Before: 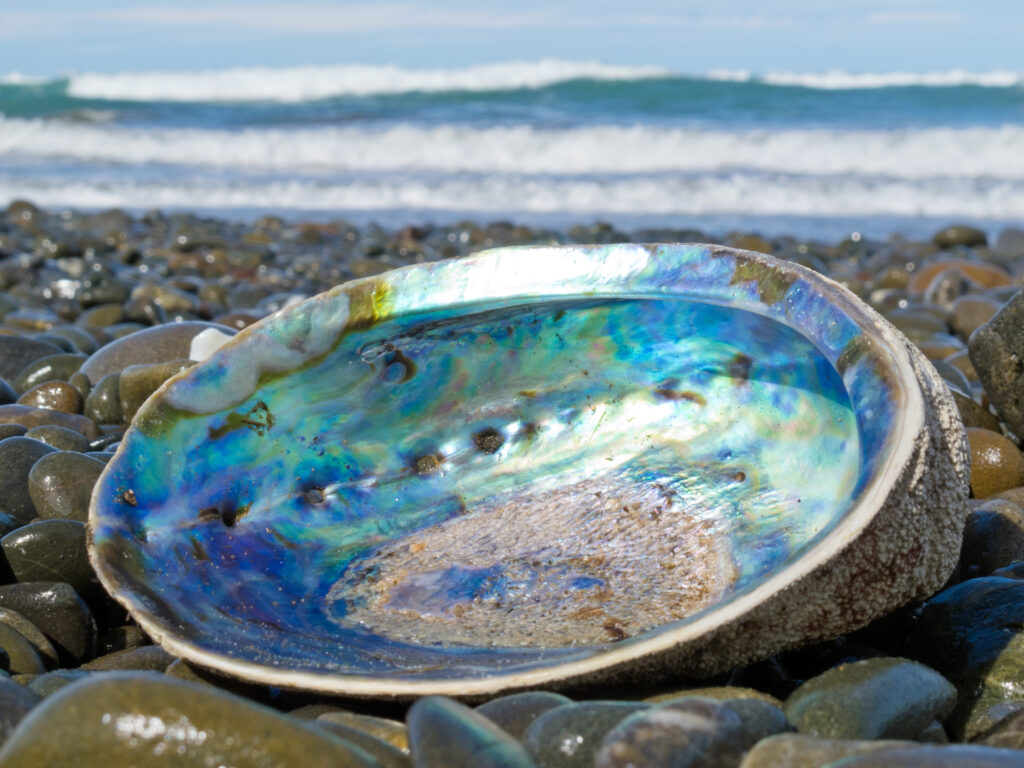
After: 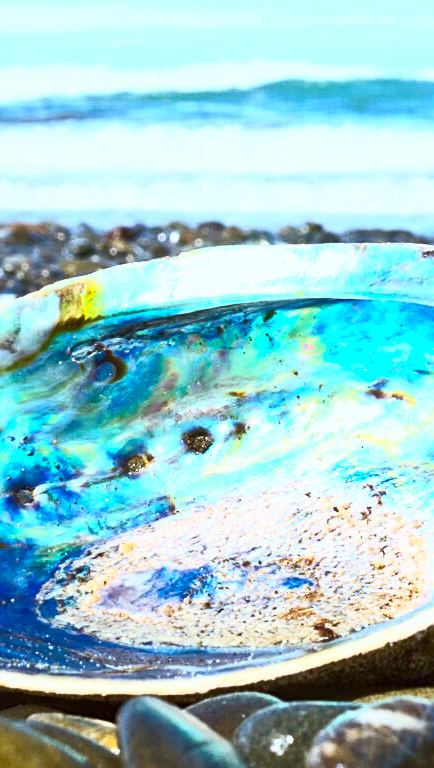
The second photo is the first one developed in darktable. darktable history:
crop: left 28.368%, right 29.164%
color correction: highlights a* -3.54, highlights b* -6.43, shadows a* 3.27, shadows b* 5.28
sharpen: on, module defaults
contrast brightness saturation: contrast 0.832, brightness 0.593, saturation 0.584
